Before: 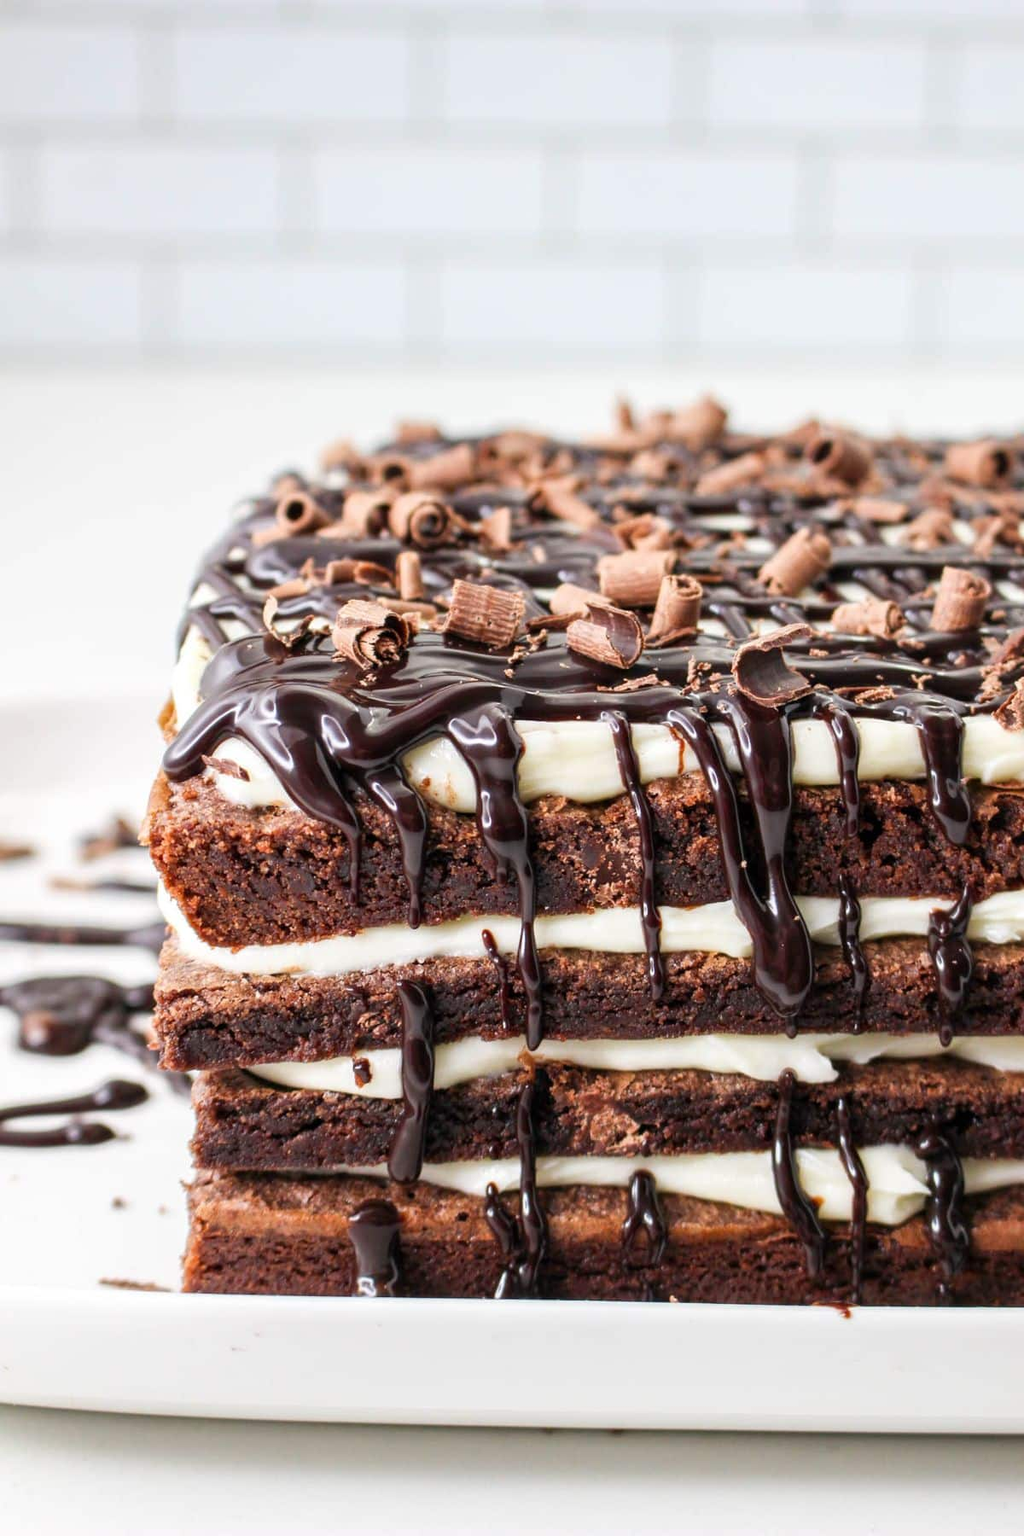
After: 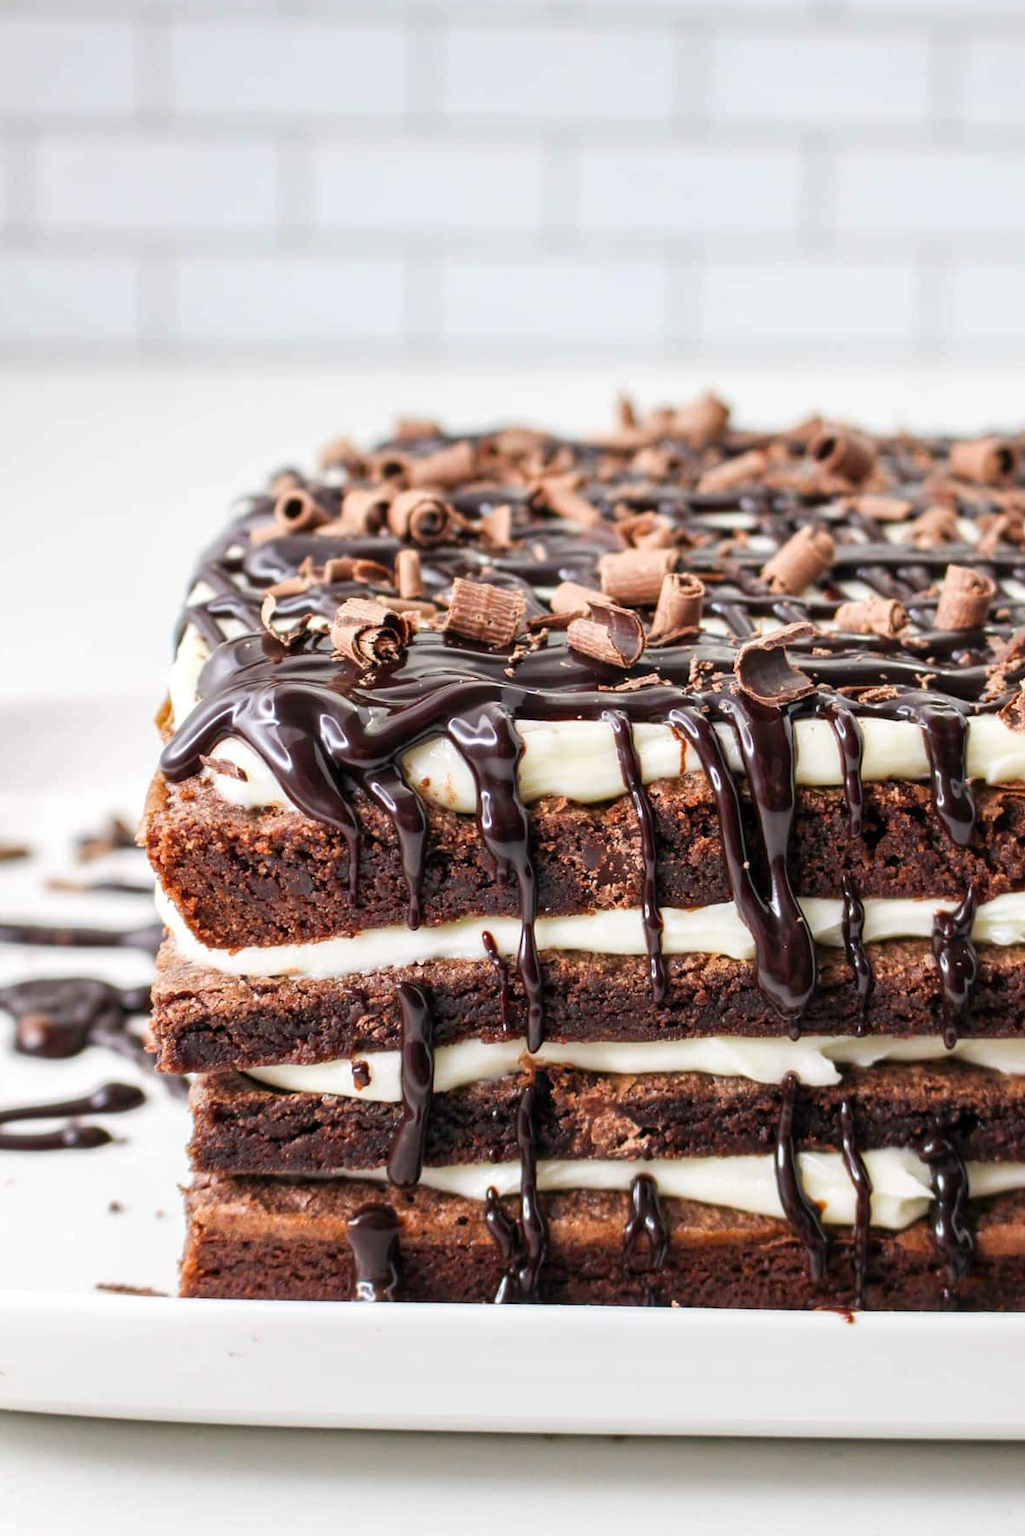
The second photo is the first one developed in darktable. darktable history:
rotate and perspective: automatic cropping original format, crop left 0, crop top 0
crop: left 0.434%, top 0.485%, right 0.244%, bottom 0.386%
exposure: compensate highlight preservation false
shadows and highlights: shadows 37.27, highlights -28.18, soften with gaussian
